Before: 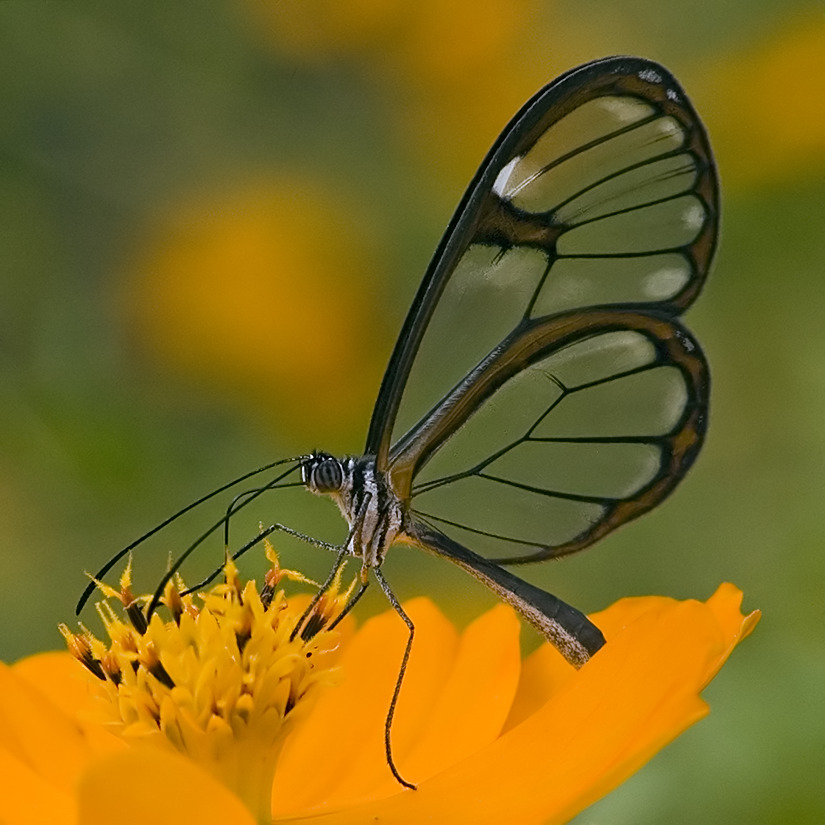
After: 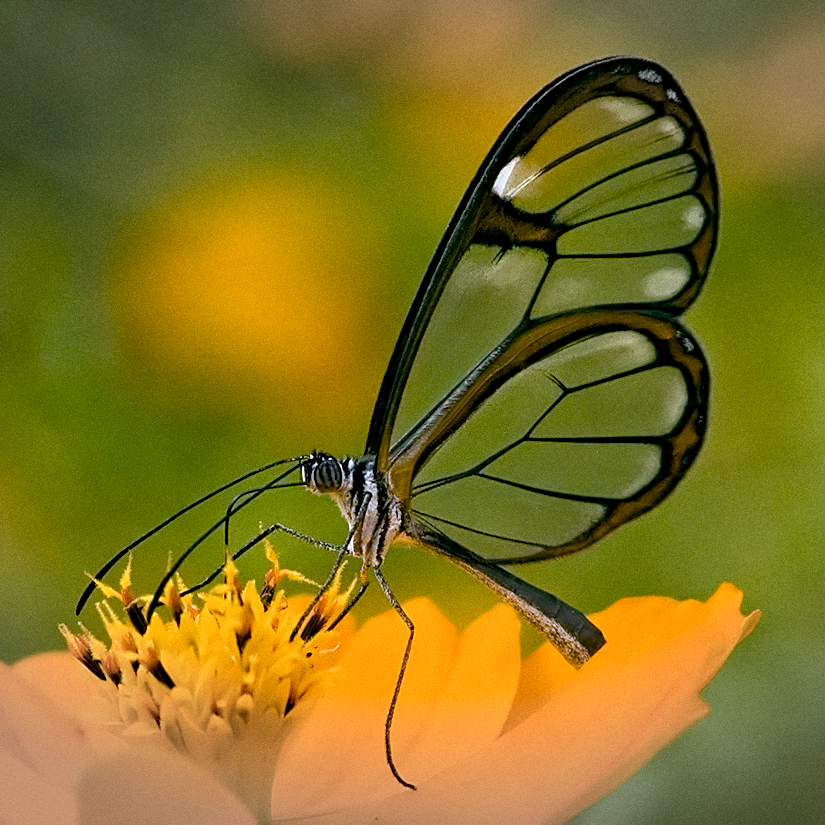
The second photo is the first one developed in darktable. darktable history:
color balance rgb: perceptual saturation grading › global saturation 20%, perceptual saturation grading › highlights -25%, perceptual saturation grading › shadows 25%
grain: coarseness 3.21 ISO
exposure: black level correction 0.012, exposure 0.7 EV, compensate exposure bias true, compensate highlight preservation false
graduated density: rotation -180°, offset 27.42
vignetting: fall-off start 100%, brightness -0.282, width/height ratio 1.31
